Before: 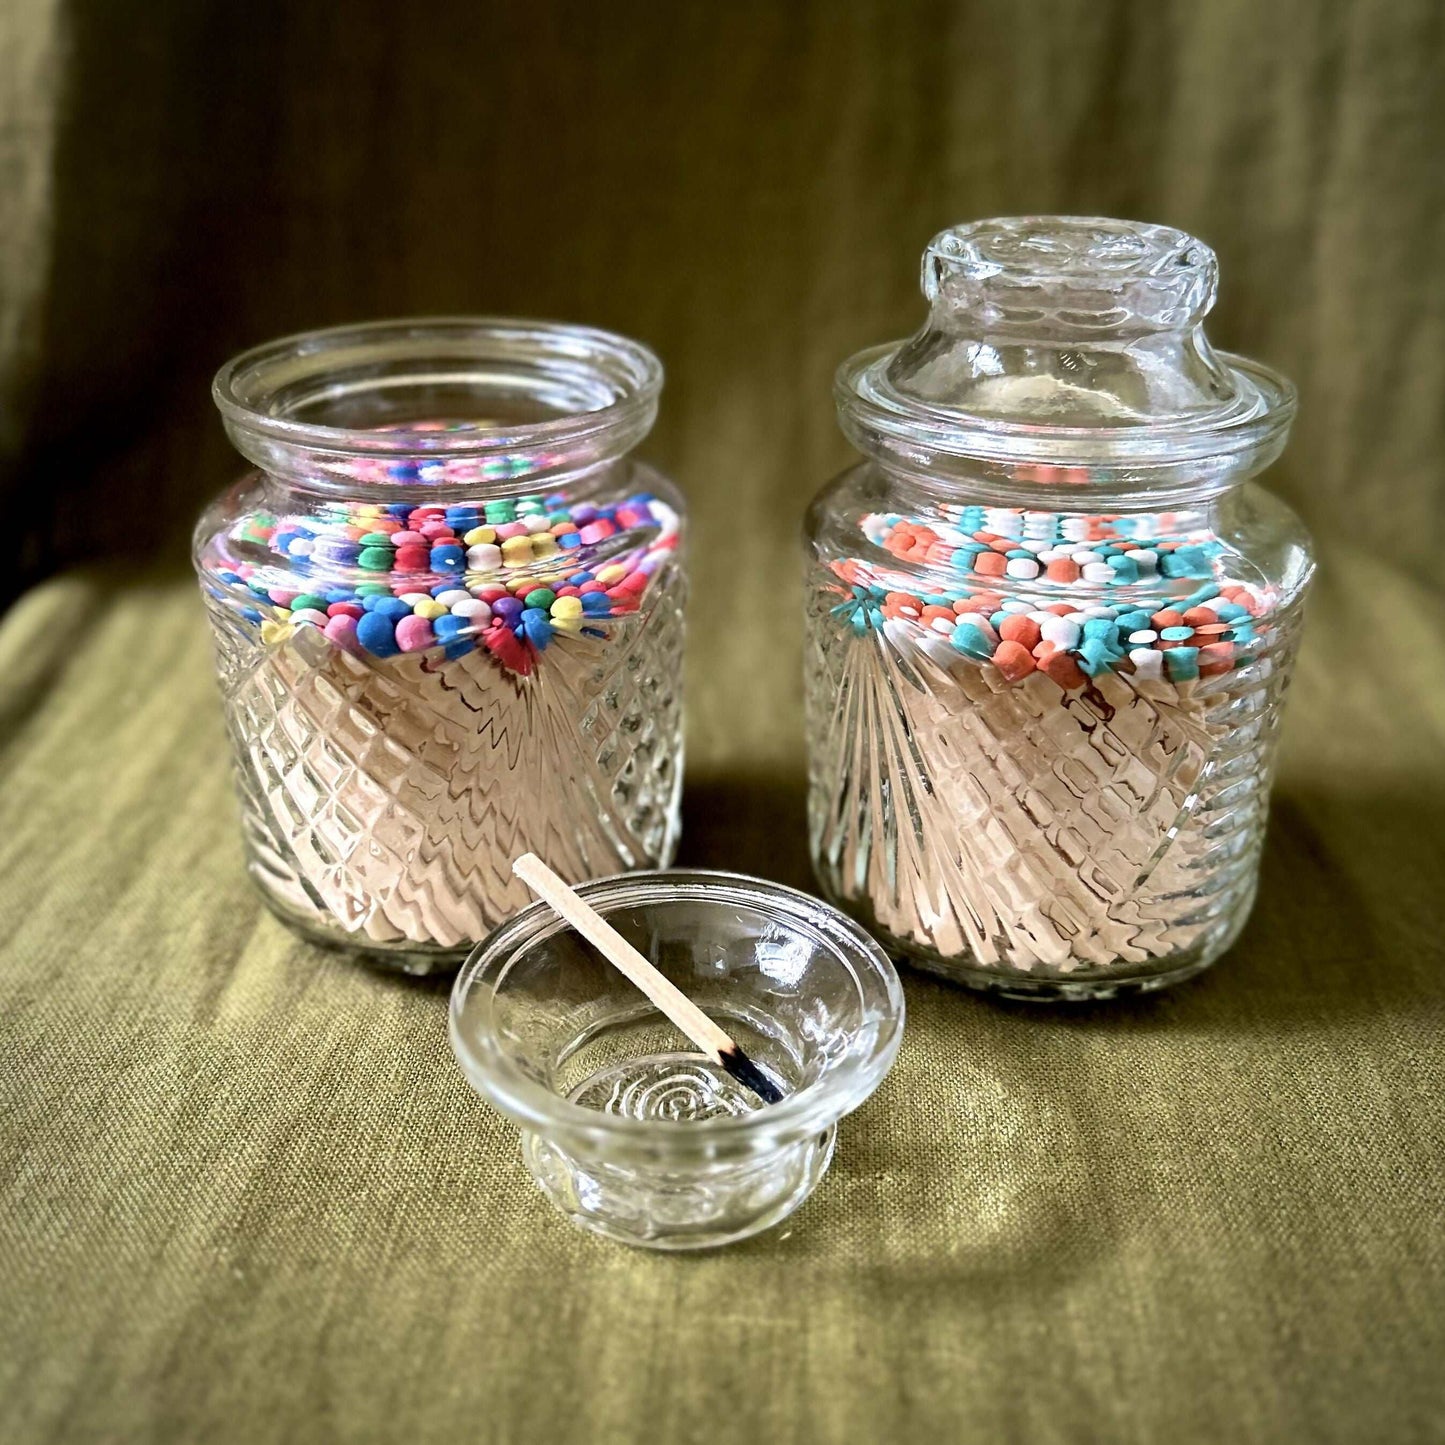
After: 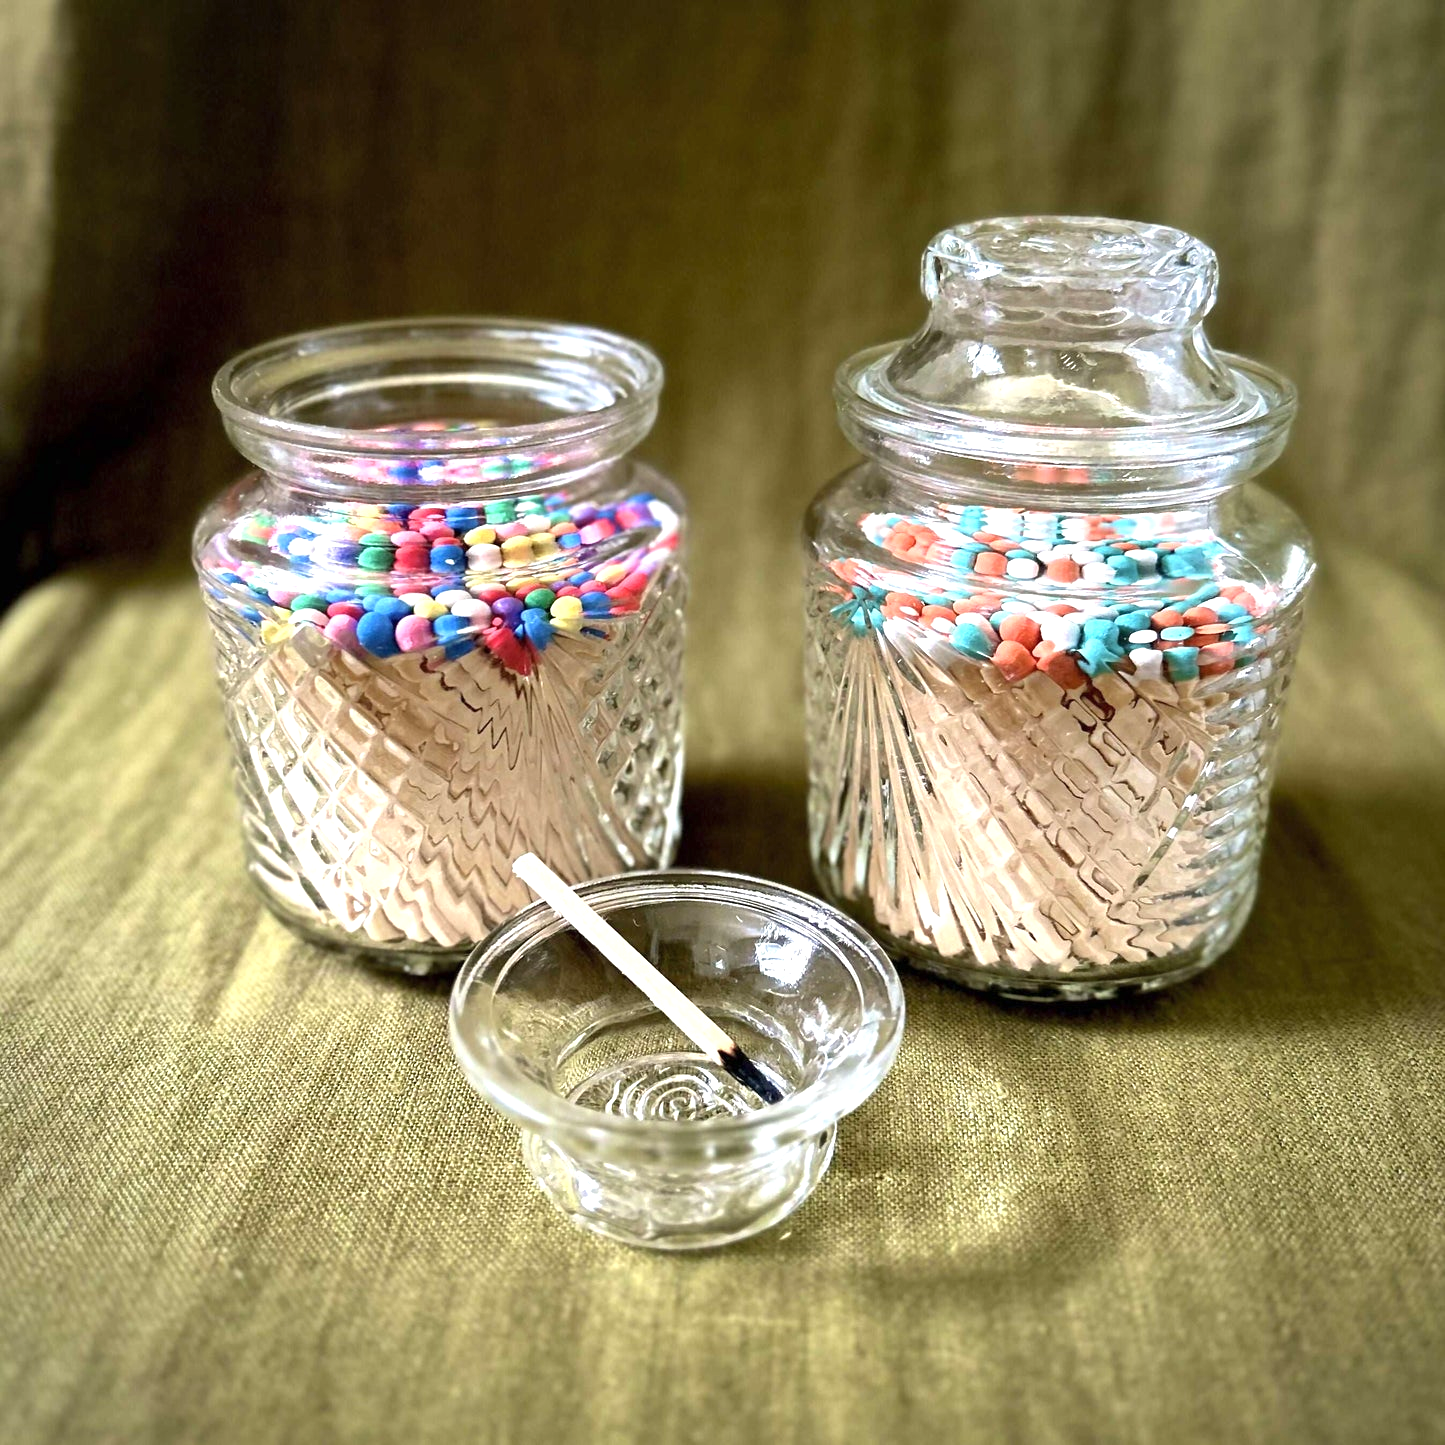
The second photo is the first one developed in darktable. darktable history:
shadows and highlights: shadows 25.58, highlights -23.25
exposure: exposure 0.566 EV, compensate exposure bias true, compensate highlight preservation false
